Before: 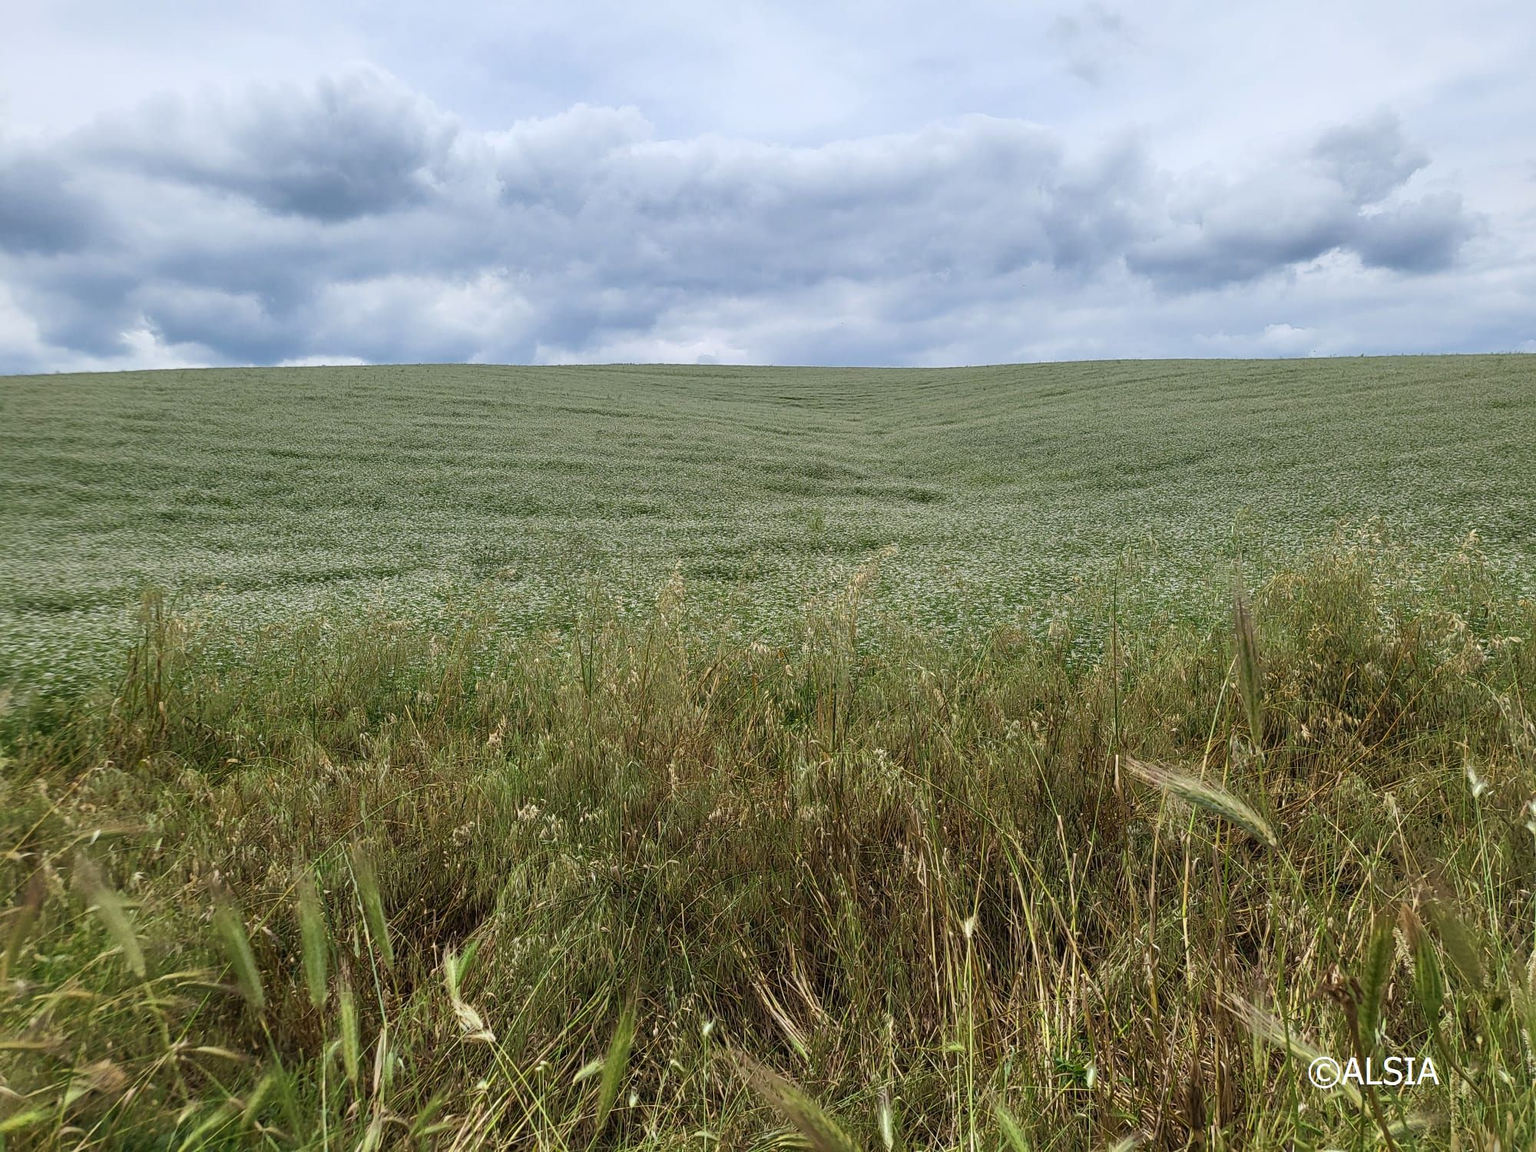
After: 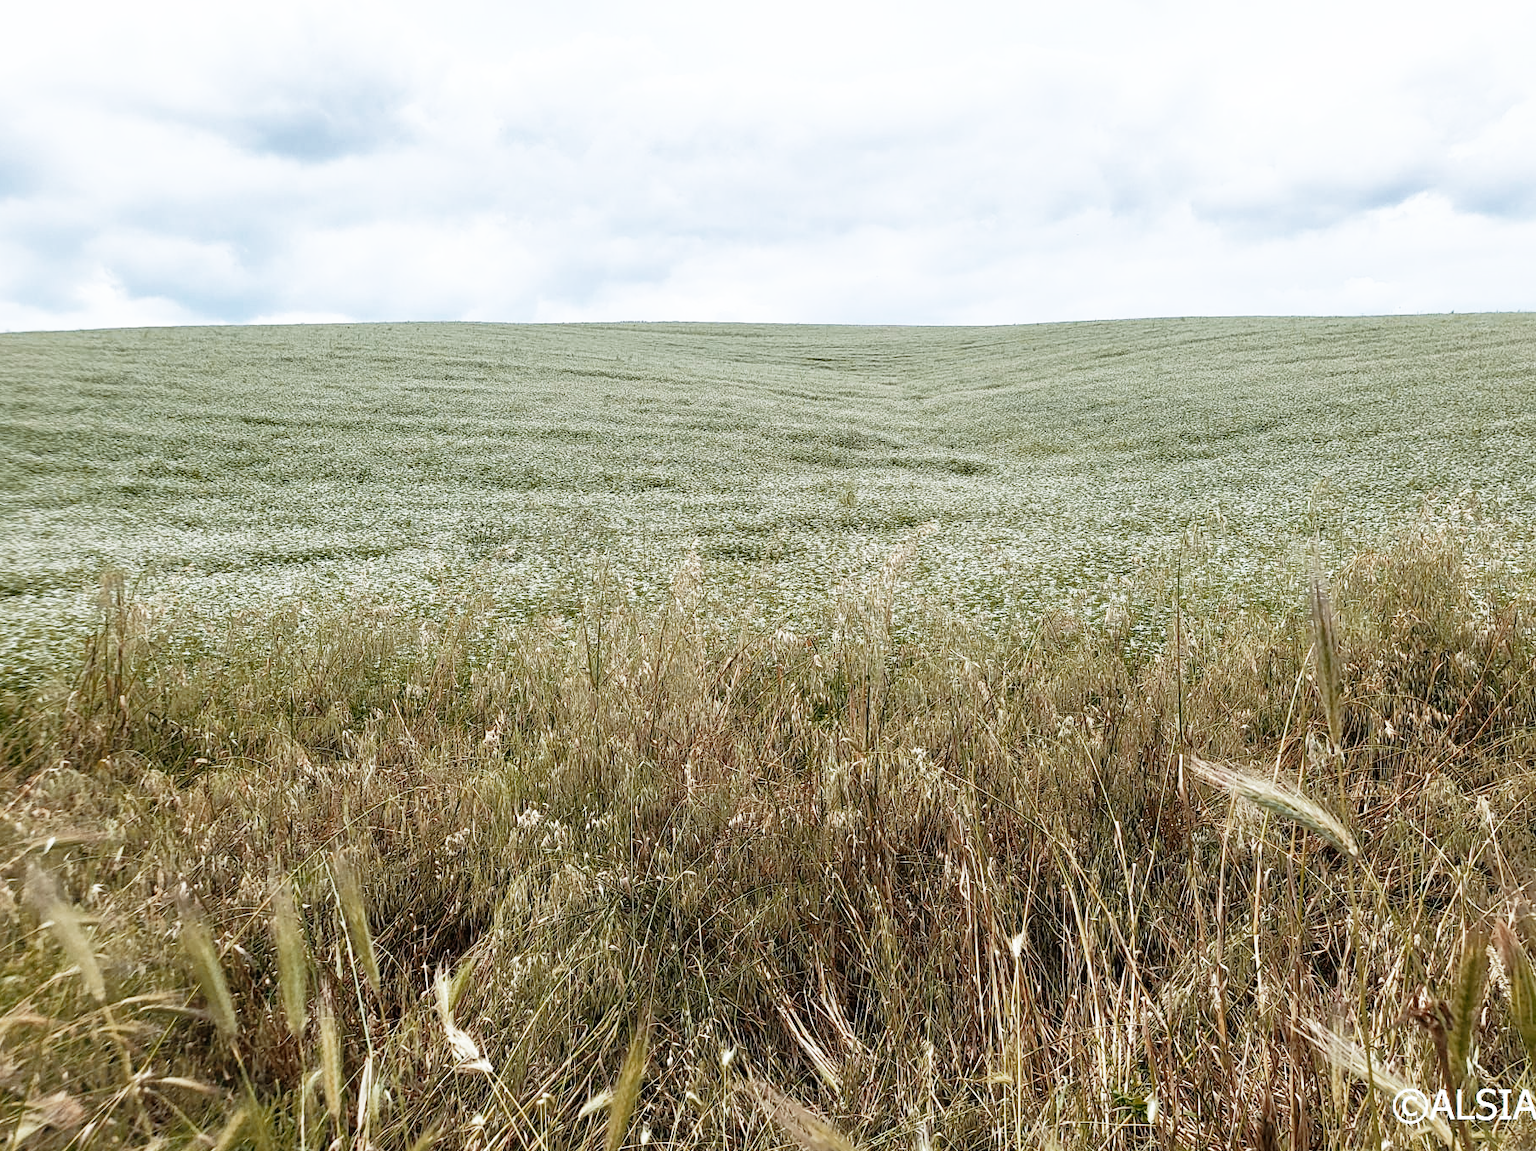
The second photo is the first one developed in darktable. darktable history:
color zones: curves: ch0 [(0, 0.299) (0.25, 0.383) (0.456, 0.352) (0.736, 0.571)]; ch1 [(0, 0.63) (0.151, 0.568) (0.254, 0.416) (0.47, 0.558) (0.732, 0.37) (0.909, 0.492)]; ch2 [(0.004, 0.604) (0.158, 0.443) (0.257, 0.403) (0.761, 0.468)]
contrast brightness saturation: contrast 0.06, brightness -0.01, saturation -0.23
crop: left 3.305%, top 6.436%, right 6.389%, bottom 3.258%
white balance: red 0.976, blue 1.04
base curve: curves: ch0 [(0, 0) (0.012, 0.01) (0.073, 0.168) (0.31, 0.711) (0.645, 0.957) (1, 1)], preserve colors none
